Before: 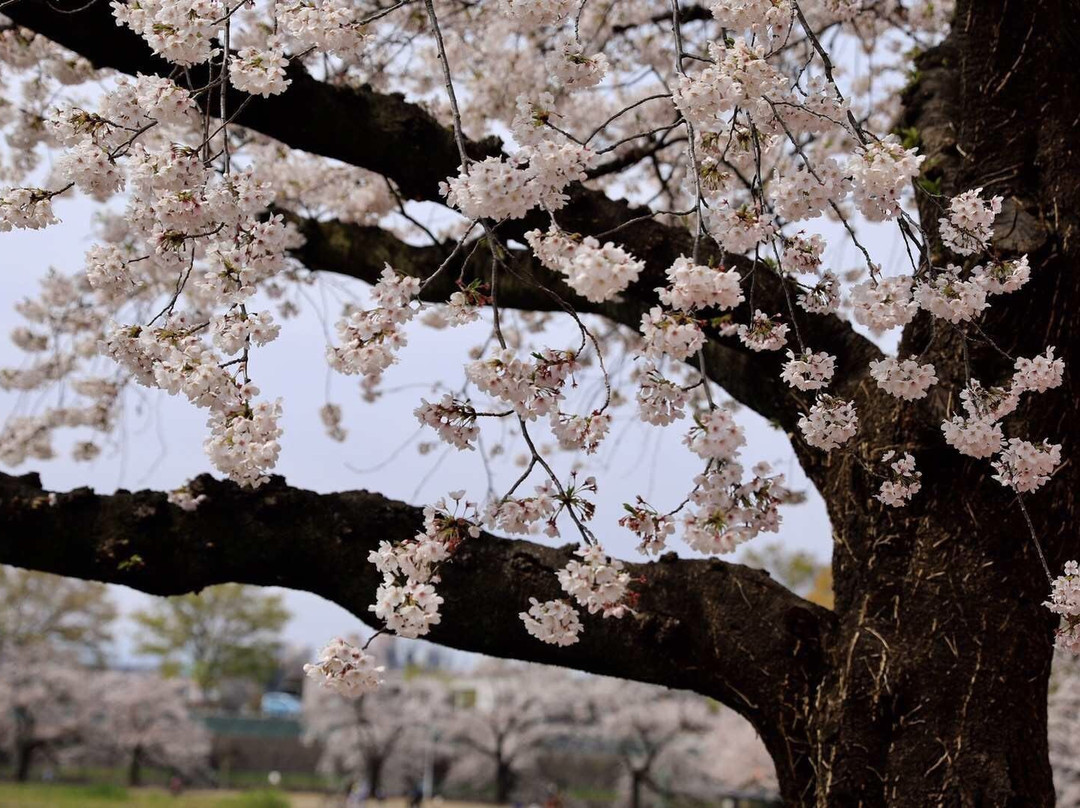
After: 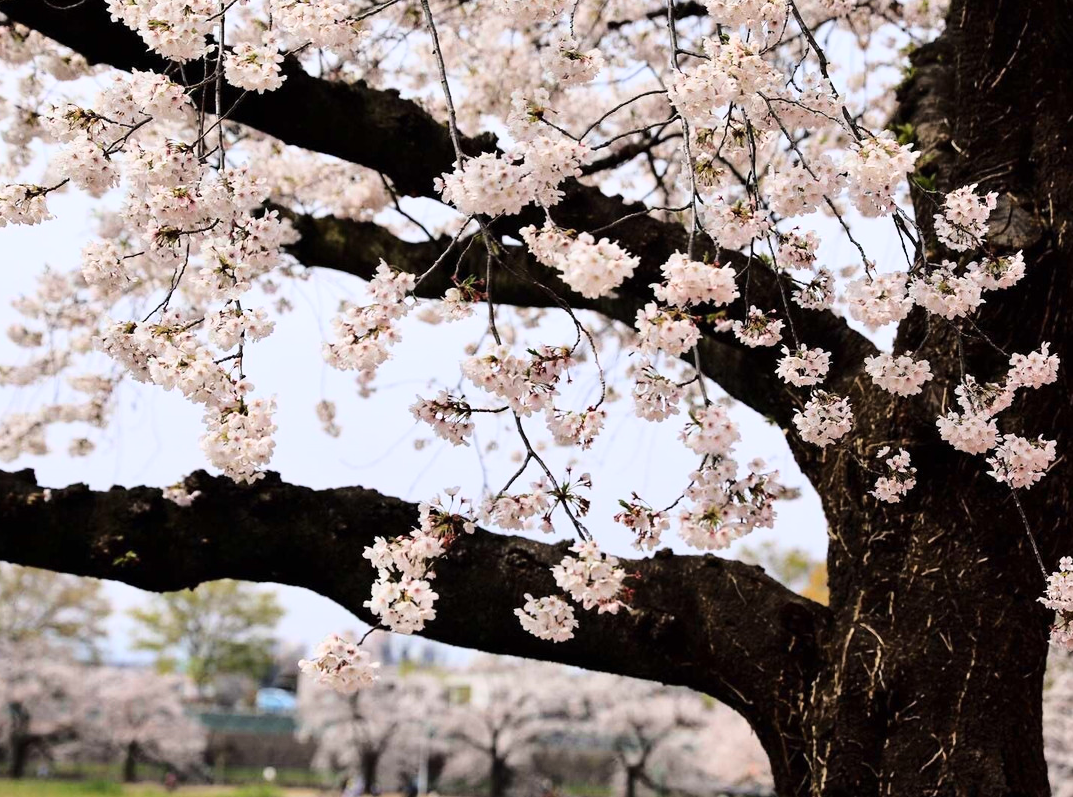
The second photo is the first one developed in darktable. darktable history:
crop: left 0.467%, top 0.589%, right 0.165%, bottom 0.705%
base curve: curves: ch0 [(0, 0) (0.028, 0.03) (0.121, 0.232) (0.46, 0.748) (0.859, 0.968) (1, 1)]
